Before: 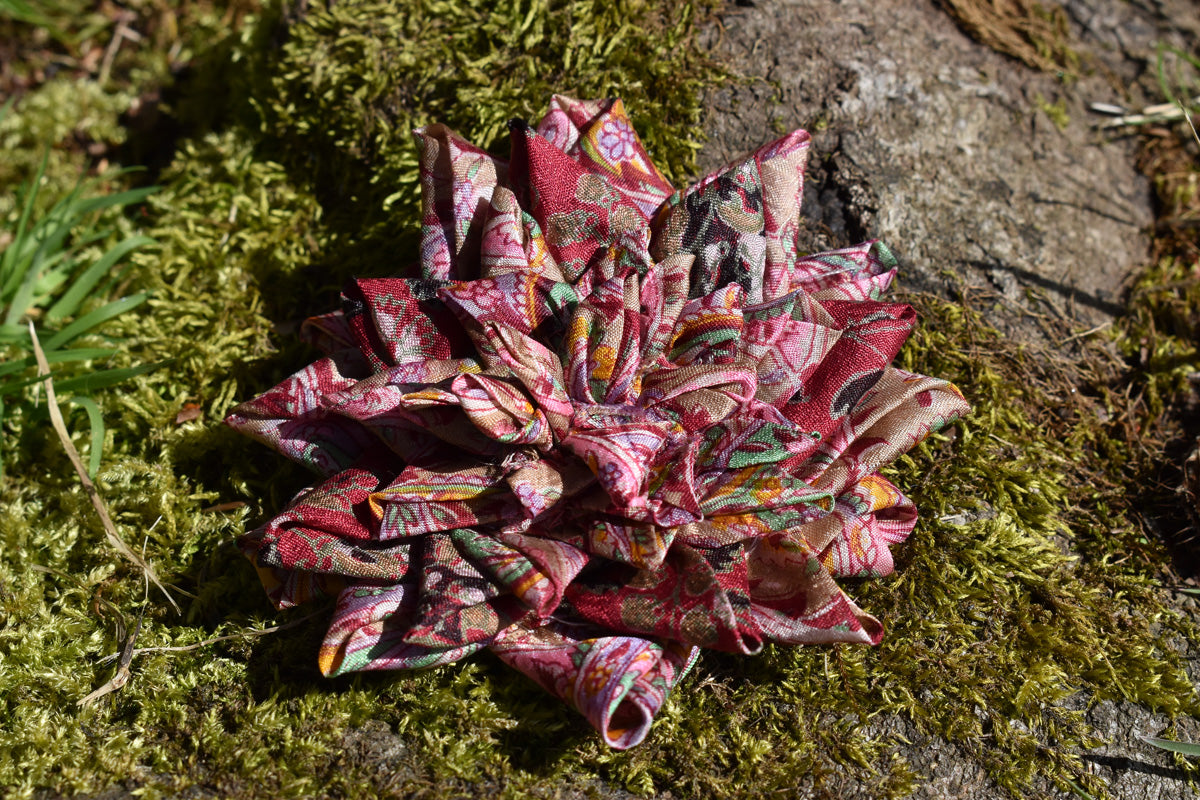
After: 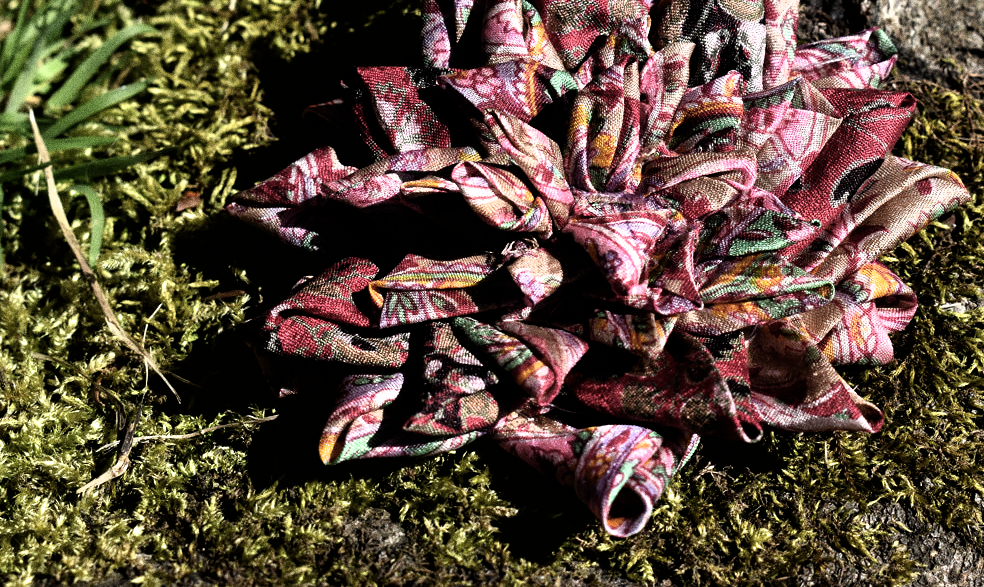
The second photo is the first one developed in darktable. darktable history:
crop: top 26.531%, right 17.959%
filmic rgb: black relative exposure -8.2 EV, white relative exposure 2.2 EV, threshold 3 EV, hardness 7.11, latitude 85.74%, contrast 1.696, highlights saturation mix -4%, shadows ↔ highlights balance -2.69%, color science v5 (2021), contrast in shadows safe, contrast in highlights safe, enable highlight reconstruction true
grain: coarseness 0.09 ISO, strength 40%
tone equalizer: -7 EV 0.18 EV, -6 EV 0.12 EV, -5 EV 0.08 EV, -4 EV 0.04 EV, -2 EV -0.02 EV, -1 EV -0.04 EV, +0 EV -0.06 EV, luminance estimator HSV value / RGB max
